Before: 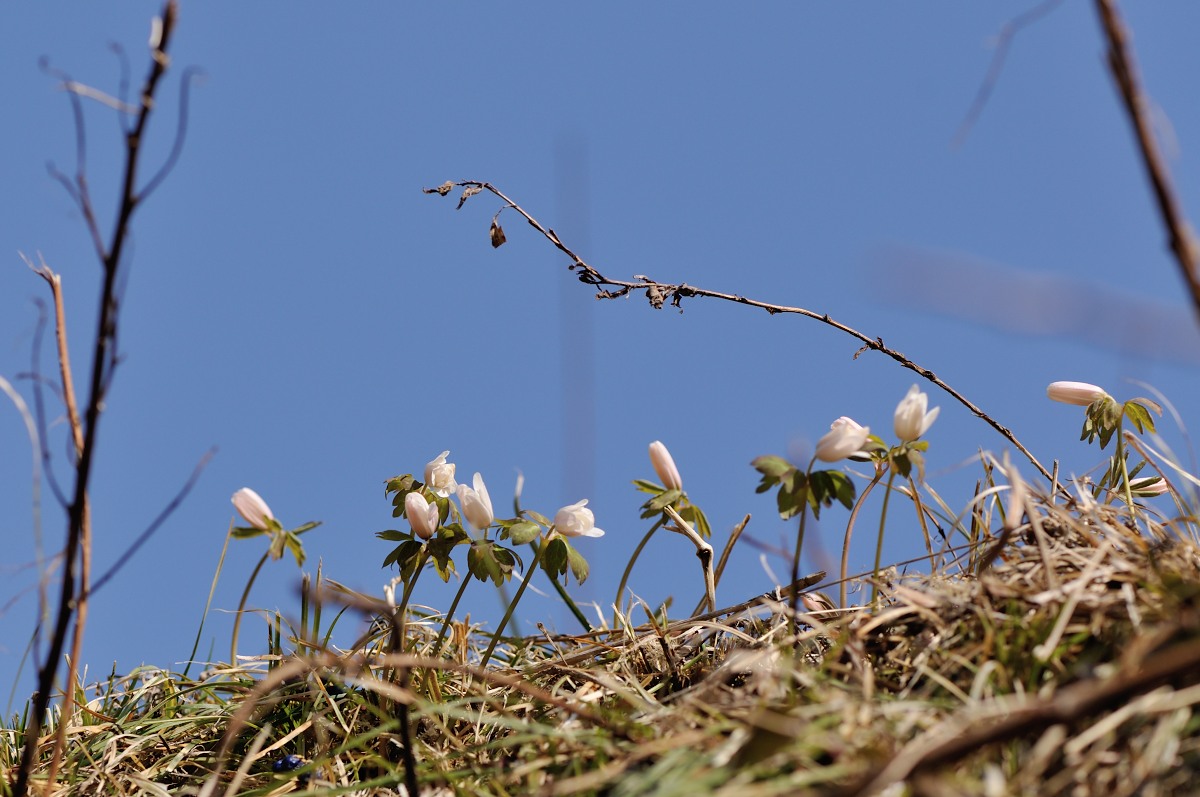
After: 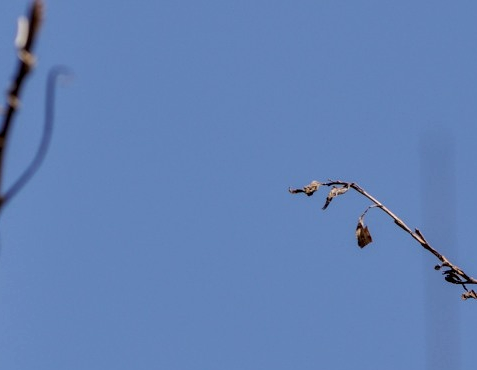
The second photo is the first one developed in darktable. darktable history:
local contrast: highlights 3%, shadows 2%, detail 133%
crop and rotate: left 11.216%, top 0.096%, right 49.009%, bottom 53.453%
